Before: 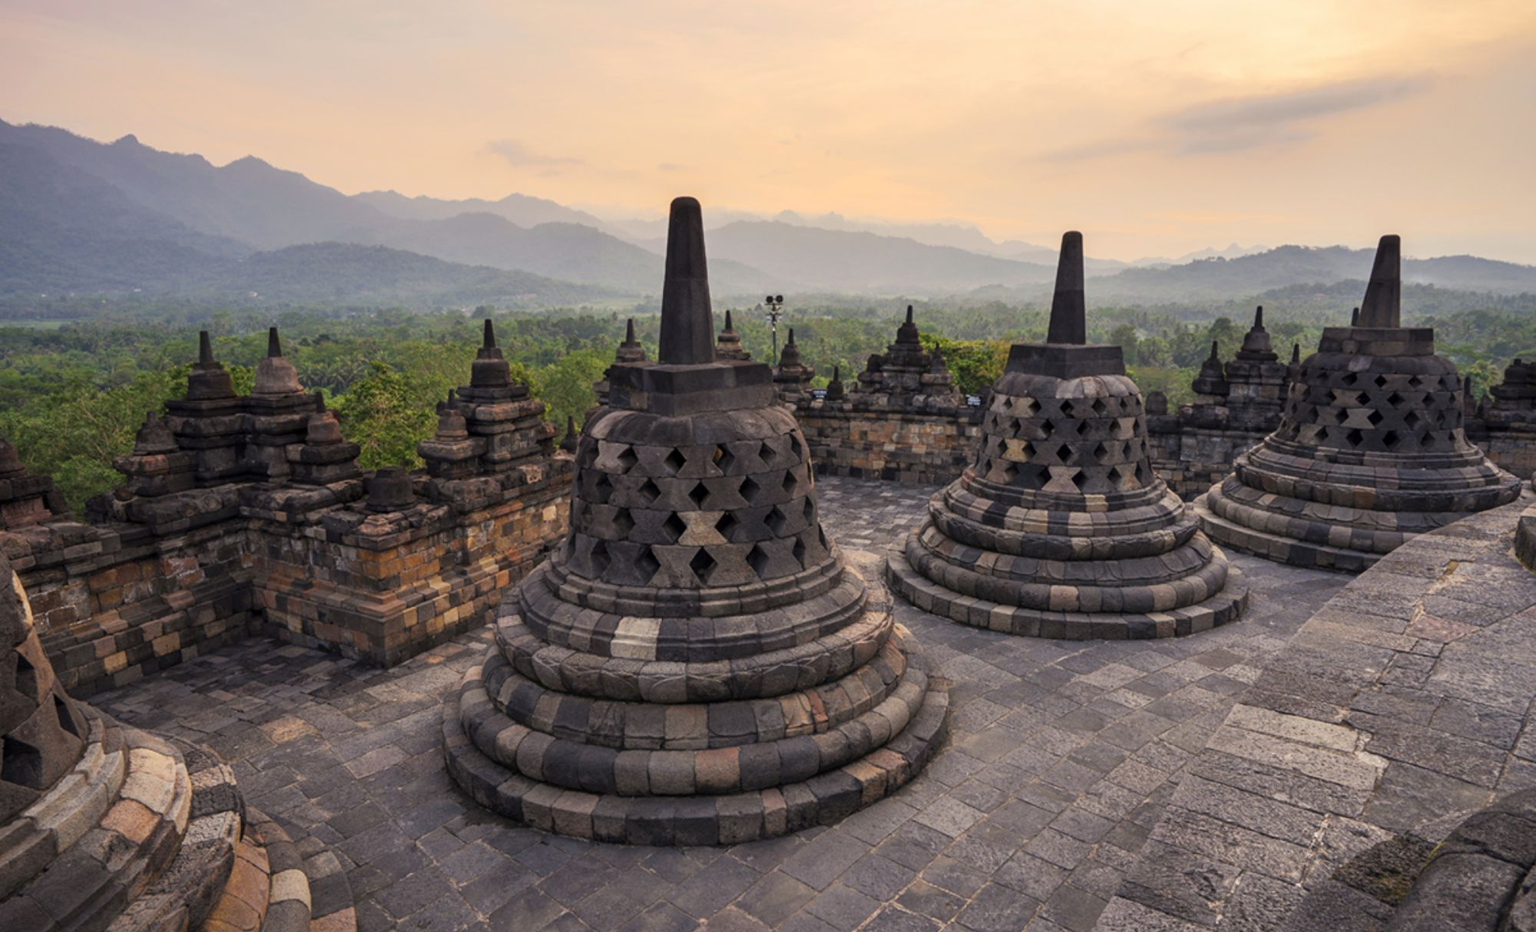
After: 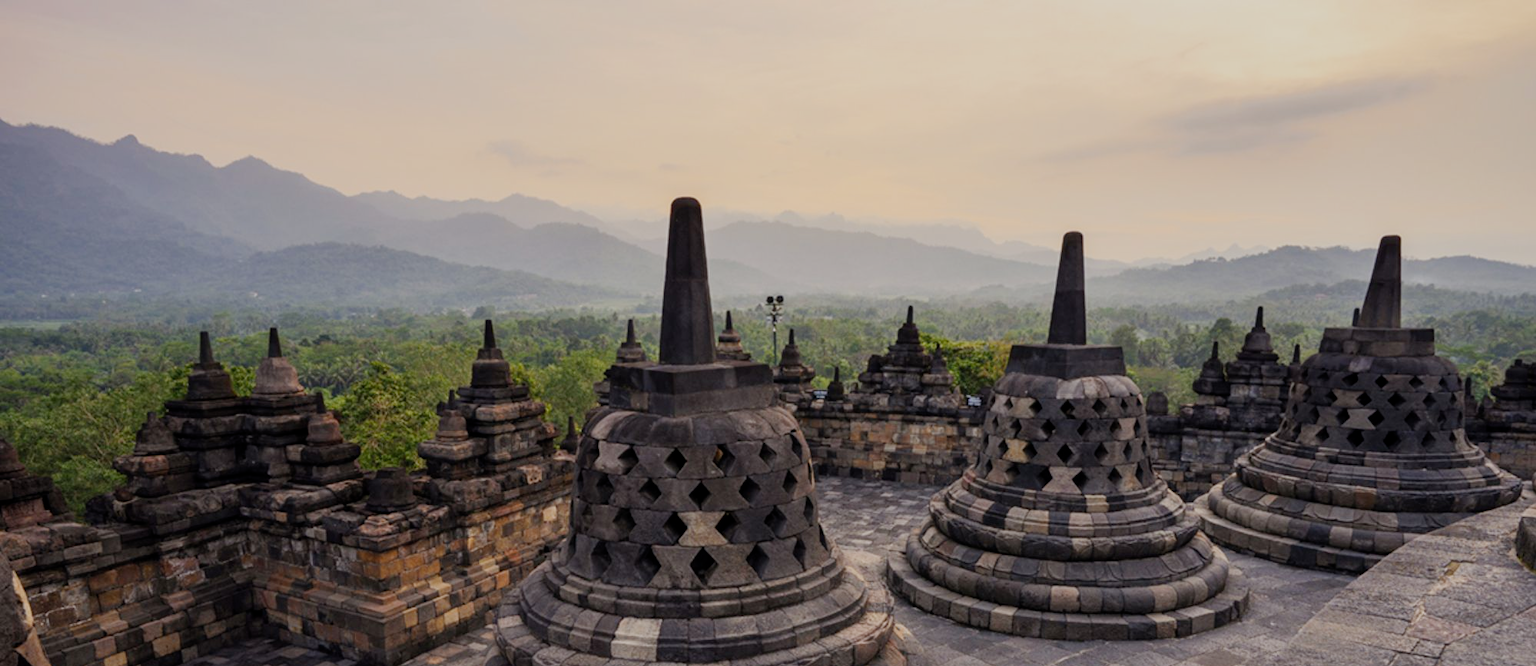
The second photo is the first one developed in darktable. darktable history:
color correction: highlights a* 0.055, highlights b* -0.3
crop: right 0.001%, bottom 28.544%
filmic rgb: black relative exposure -16 EV, white relative exposure 6.88 EV, hardness 4.67, add noise in highlights 0.001, preserve chrominance no, color science v3 (2019), use custom middle-gray values true, iterations of high-quality reconstruction 0, contrast in highlights soft
